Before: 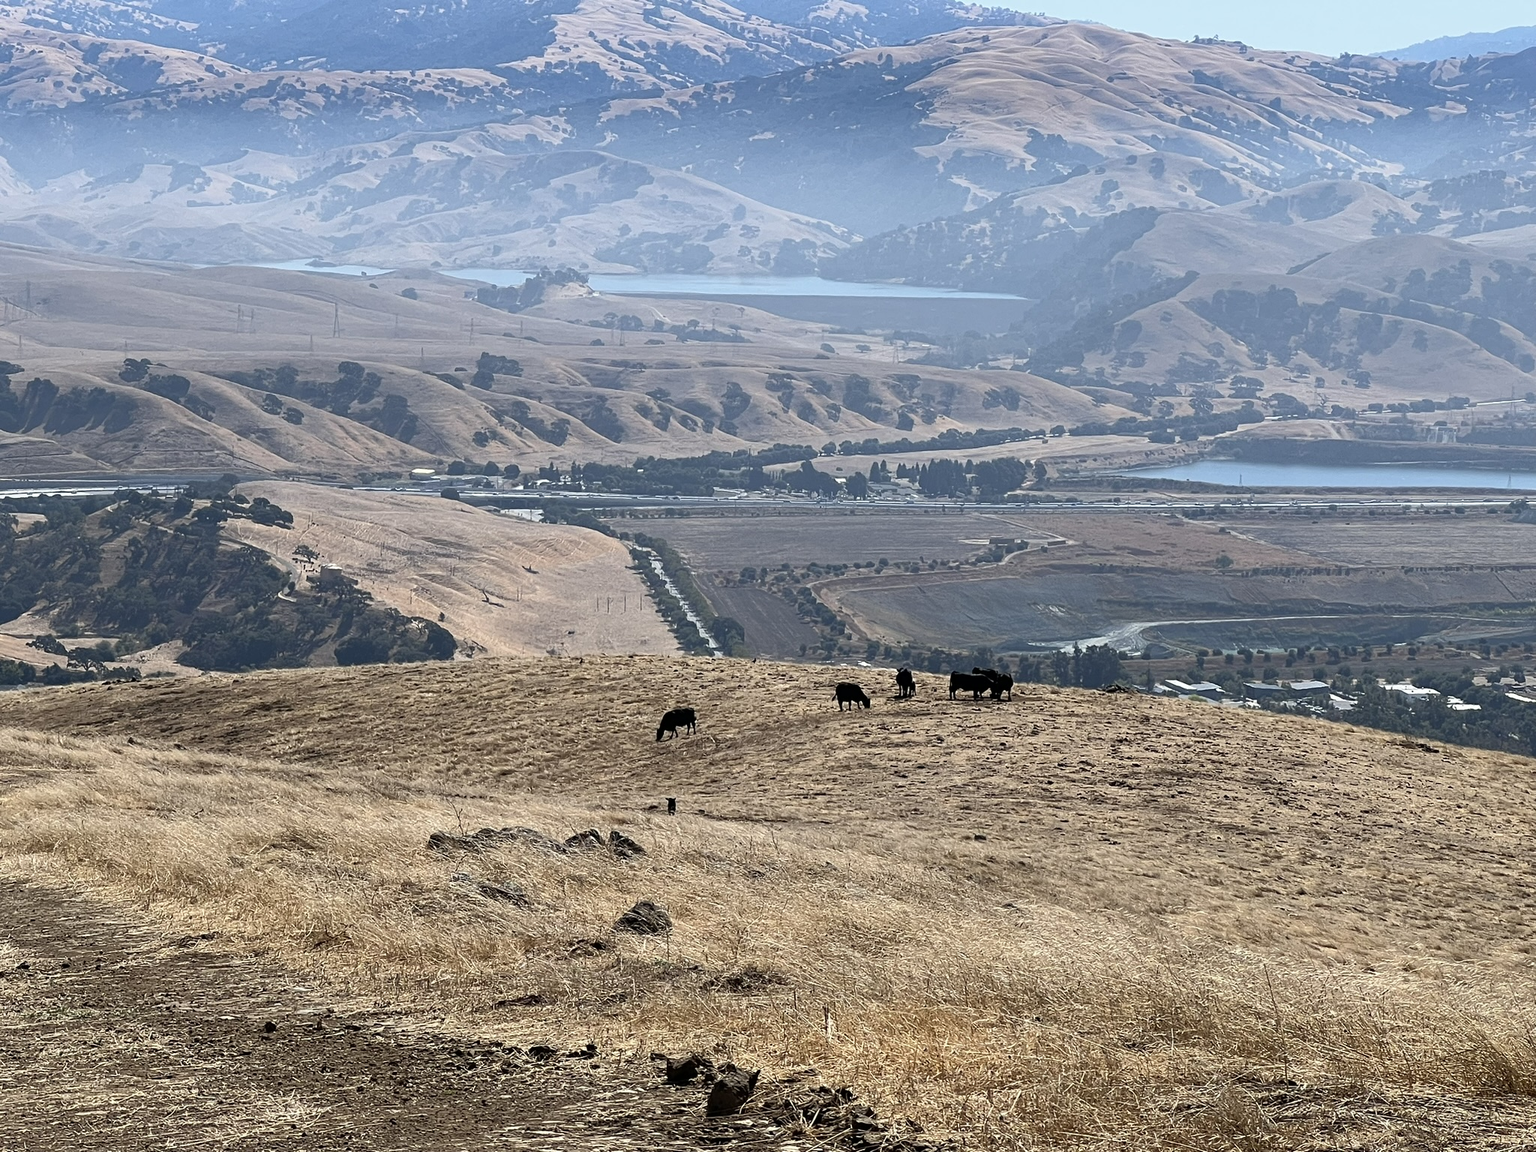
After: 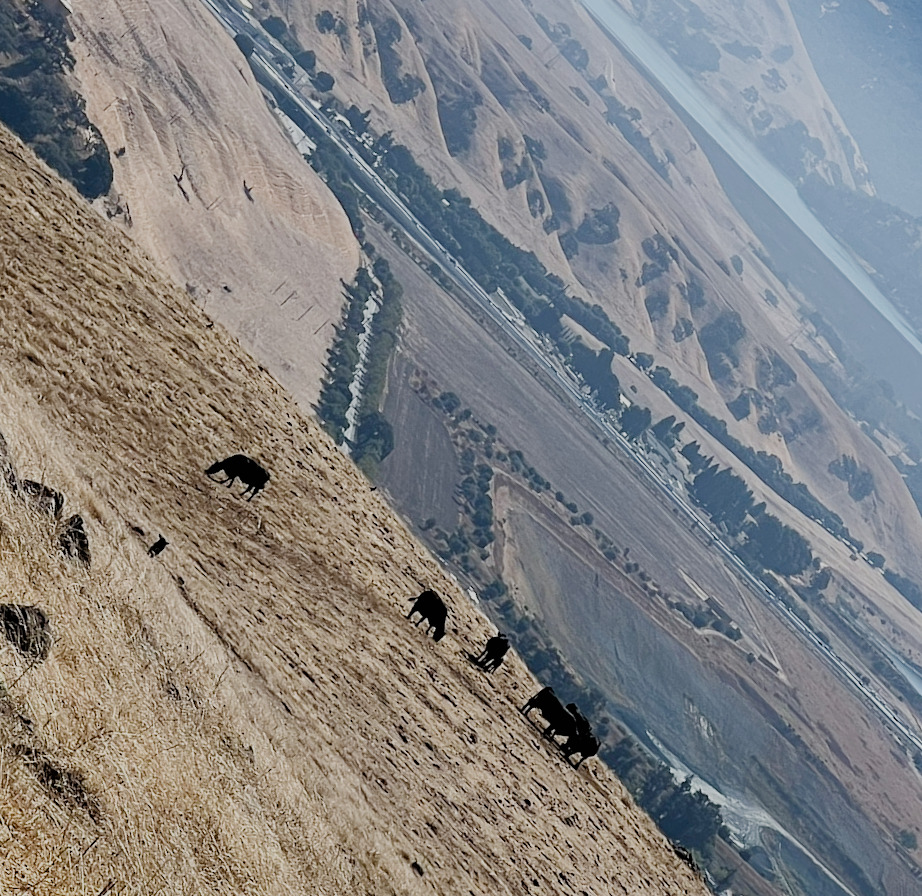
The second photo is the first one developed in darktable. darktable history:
filmic rgb: black relative exposure -7.28 EV, white relative exposure 5.06 EV, hardness 3.21, add noise in highlights 0.001, preserve chrominance no, color science v3 (2019), use custom middle-gray values true, contrast in highlights soft
crop and rotate: angle -45.16°, top 16.061%, right 0.901%, bottom 11.754%
